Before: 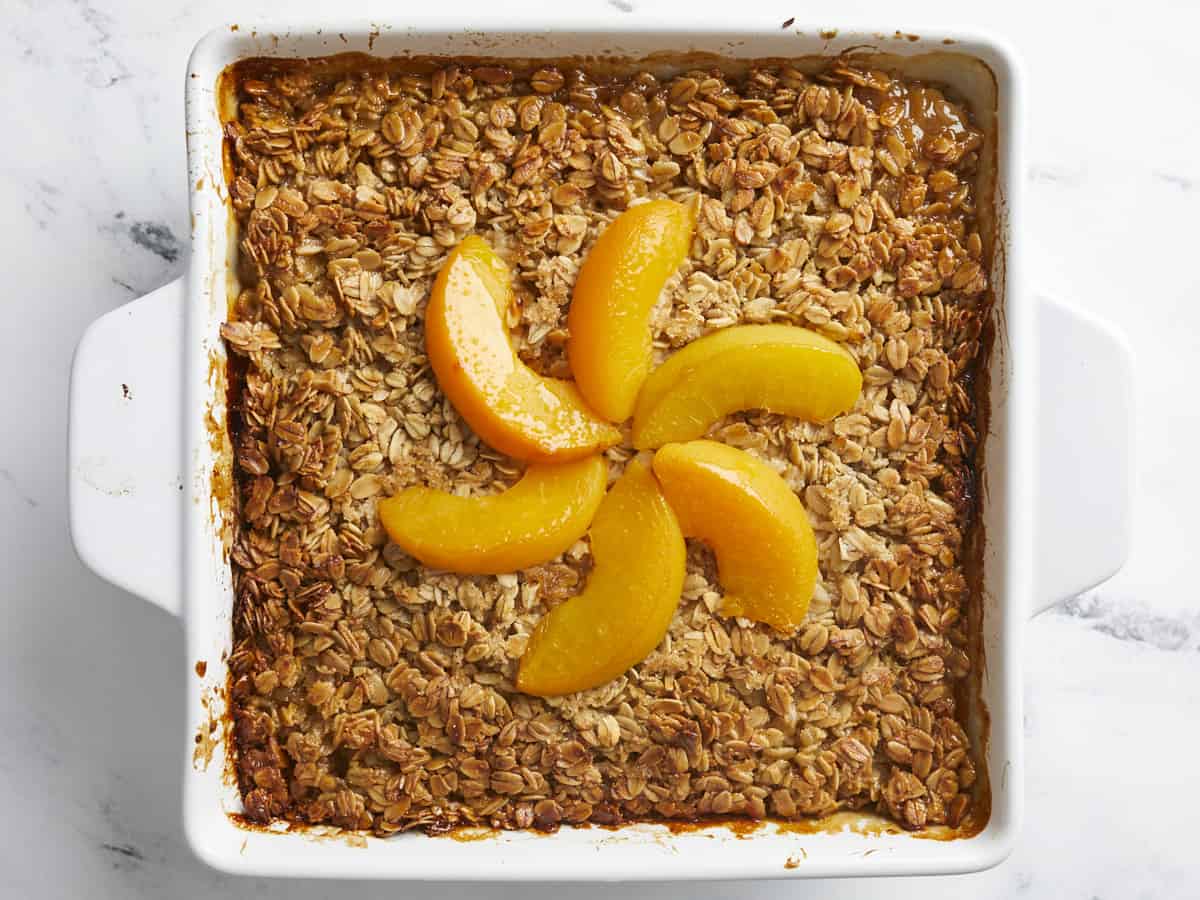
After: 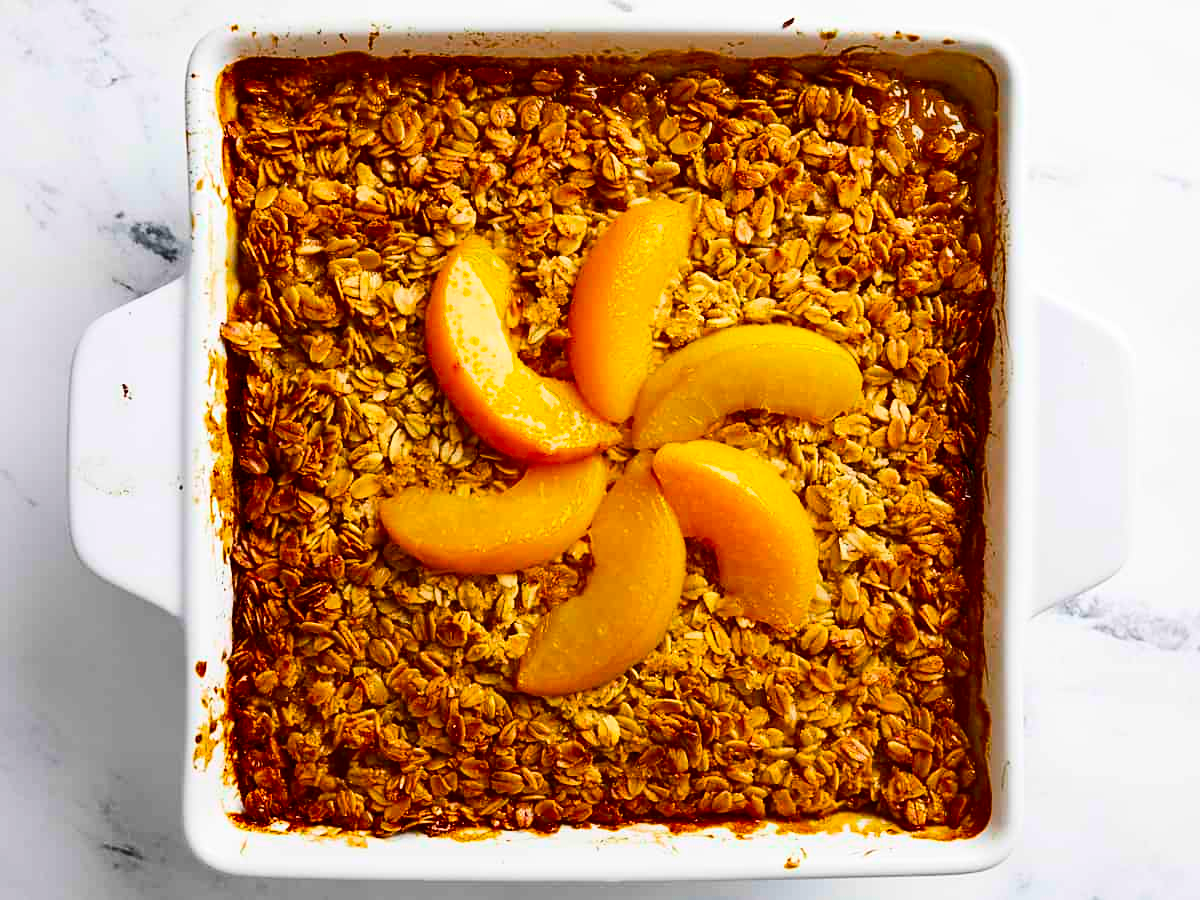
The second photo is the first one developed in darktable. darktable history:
sharpen: amount 0.2
contrast brightness saturation: contrast 0.21, brightness -0.11, saturation 0.21
color balance rgb: linear chroma grading › global chroma 15%, perceptual saturation grading › global saturation 30%
